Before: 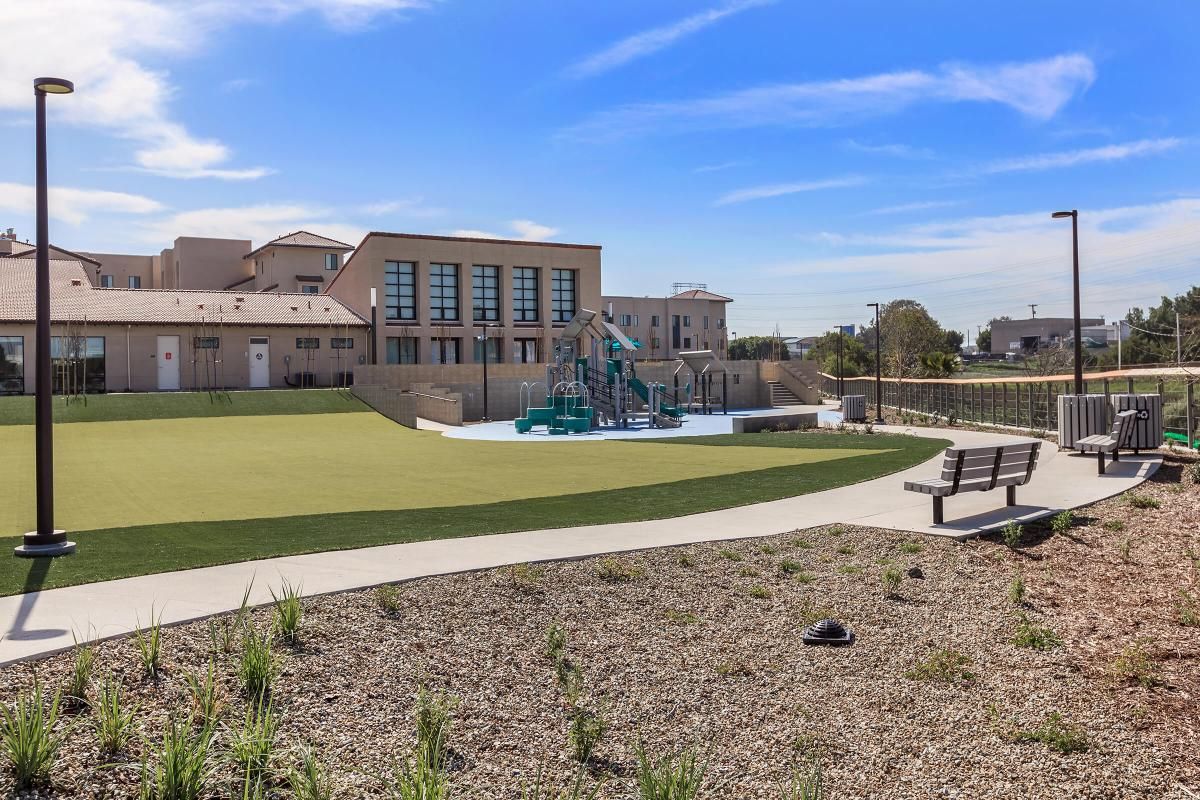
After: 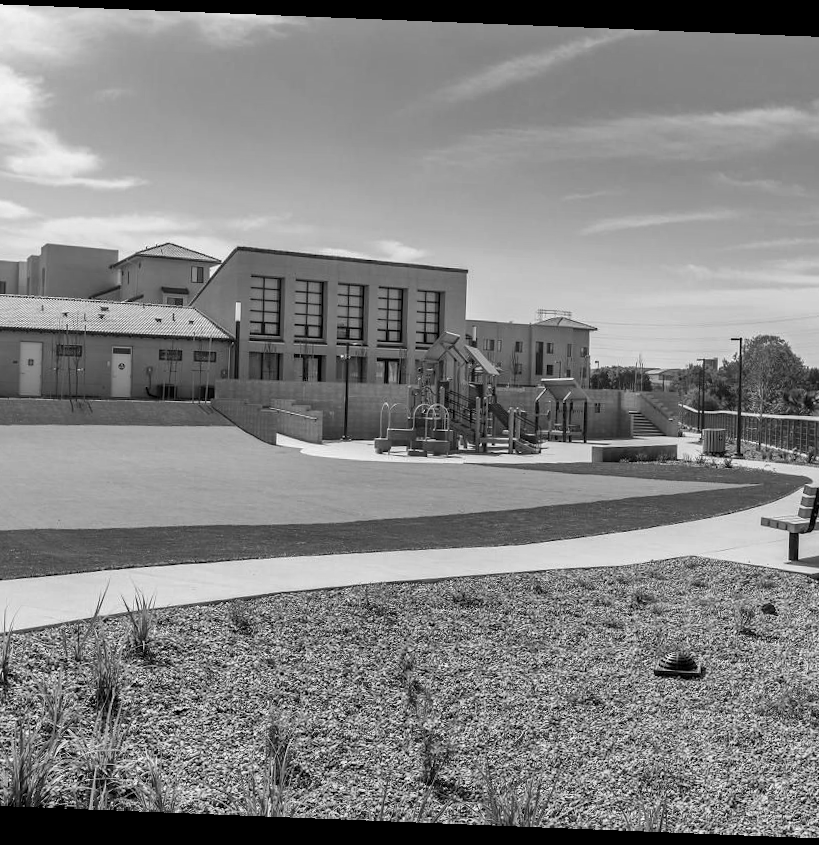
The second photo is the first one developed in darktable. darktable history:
crop and rotate: left 12.673%, right 20.66%
local contrast: highlights 100%, shadows 100%, detail 120%, midtone range 0.2
rotate and perspective: rotation 2.27°, automatic cropping off
monochrome: a -6.99, b 35.61, size 1.4
